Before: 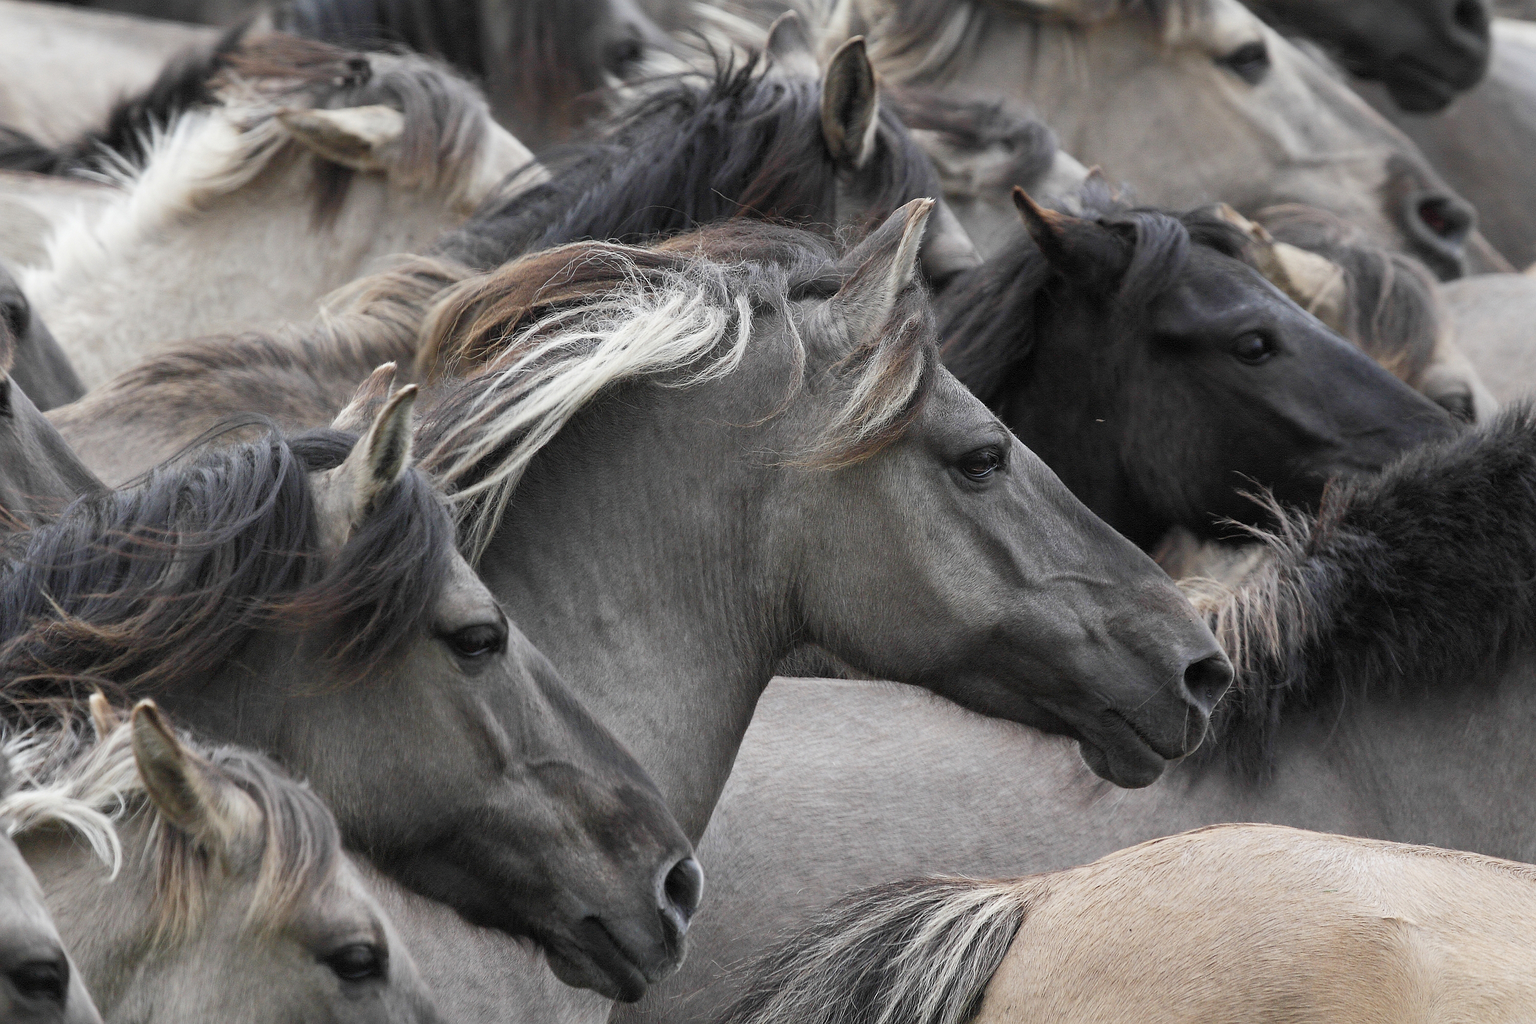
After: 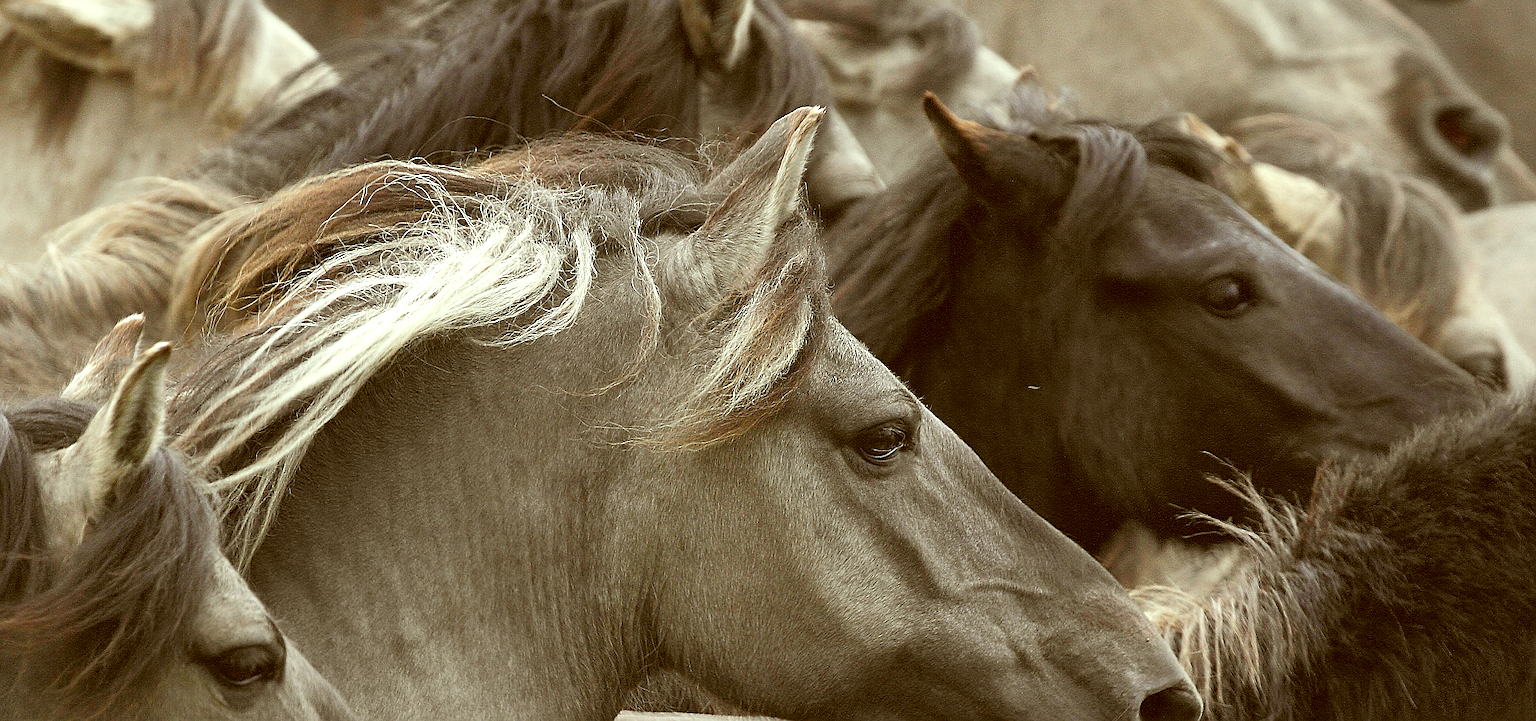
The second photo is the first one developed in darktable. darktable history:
crop: left 18.391%, top 11.126%, right 2.441%, bottom 33.036%
sharpen: on, module defaults
exposure: black level correction 0, exposure 0.499 EV, compensate highlight preservation false
color correction: highlights a* -5.53, highlights b* 9.8, shadows a* 9.62, shadows b* 24.74
